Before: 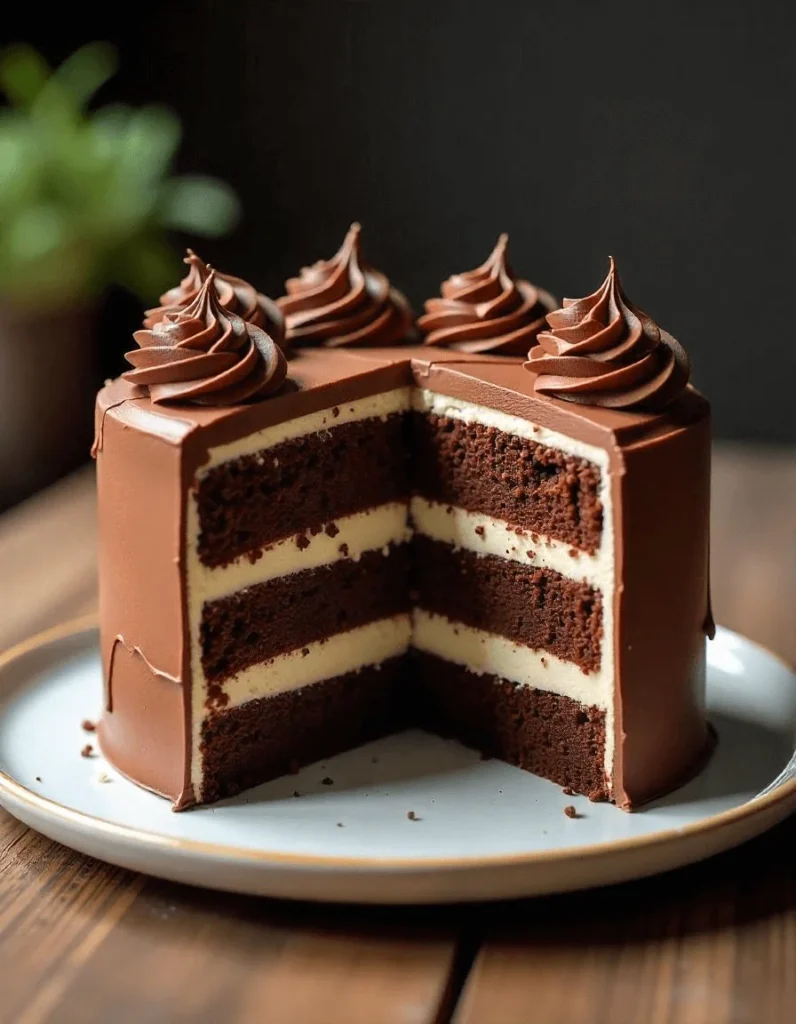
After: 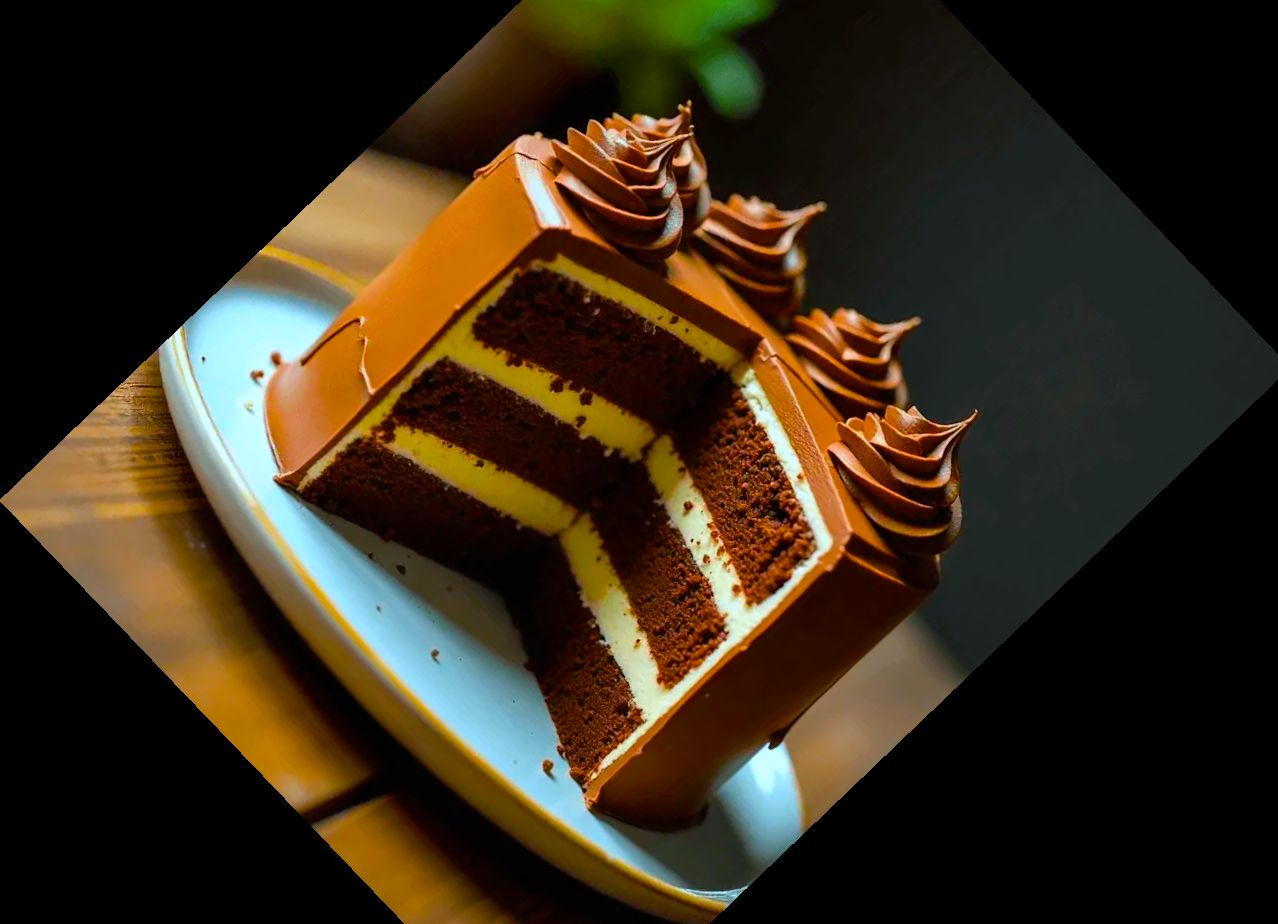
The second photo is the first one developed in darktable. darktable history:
color balance rgb: linear chroma grading › global chroma 42%, perceptual saturation grading › global saturation 42%, global vibrance 33%
white balance: red 0.925, blue 1.046
crop and rotate: angle -46.26°, top 16.234%, right 0.912%, bottom 11.704%
